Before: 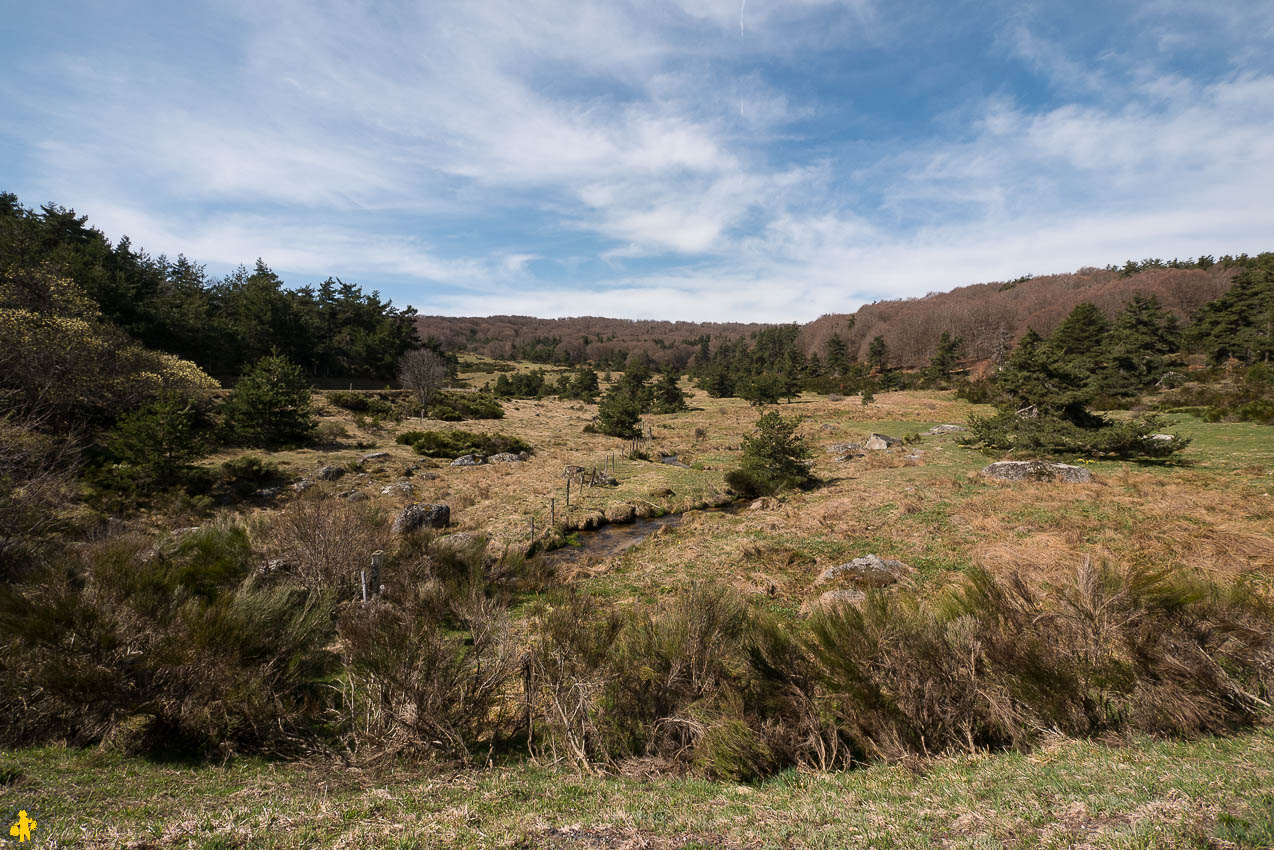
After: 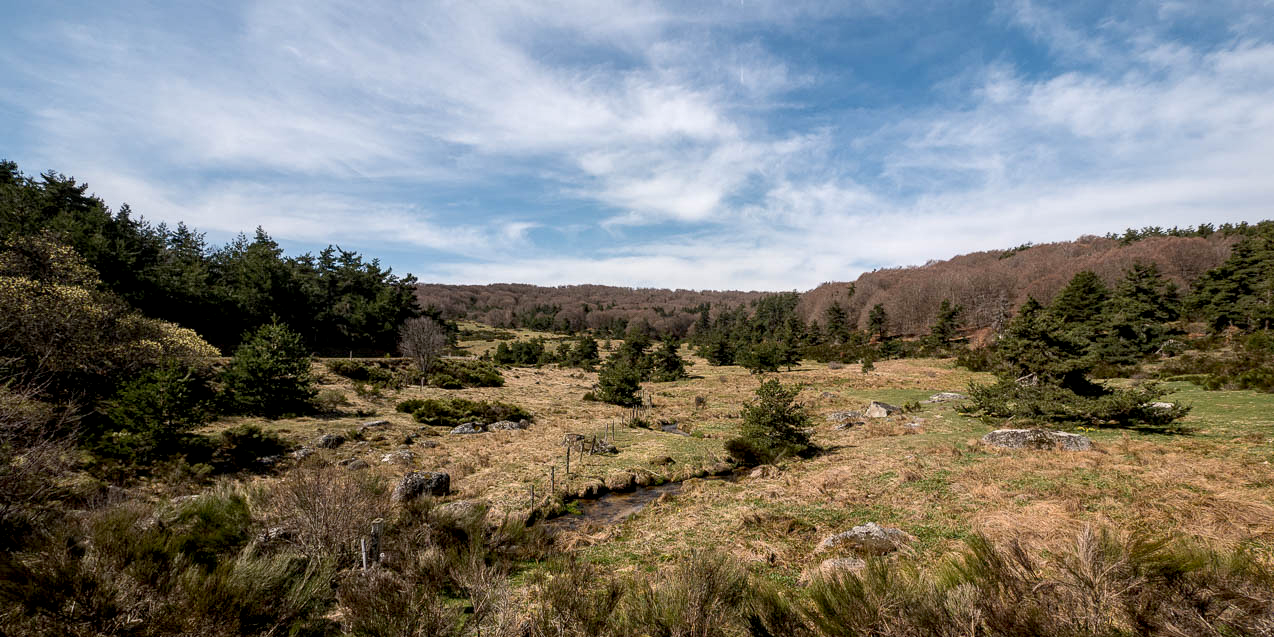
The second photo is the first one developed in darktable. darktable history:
exposure: black level correction 0.007, exposure 0.093 EV, compensate highlight preservation false
local contrast: on, module defaults
crop: top 3.857%, bottom 21.132%
